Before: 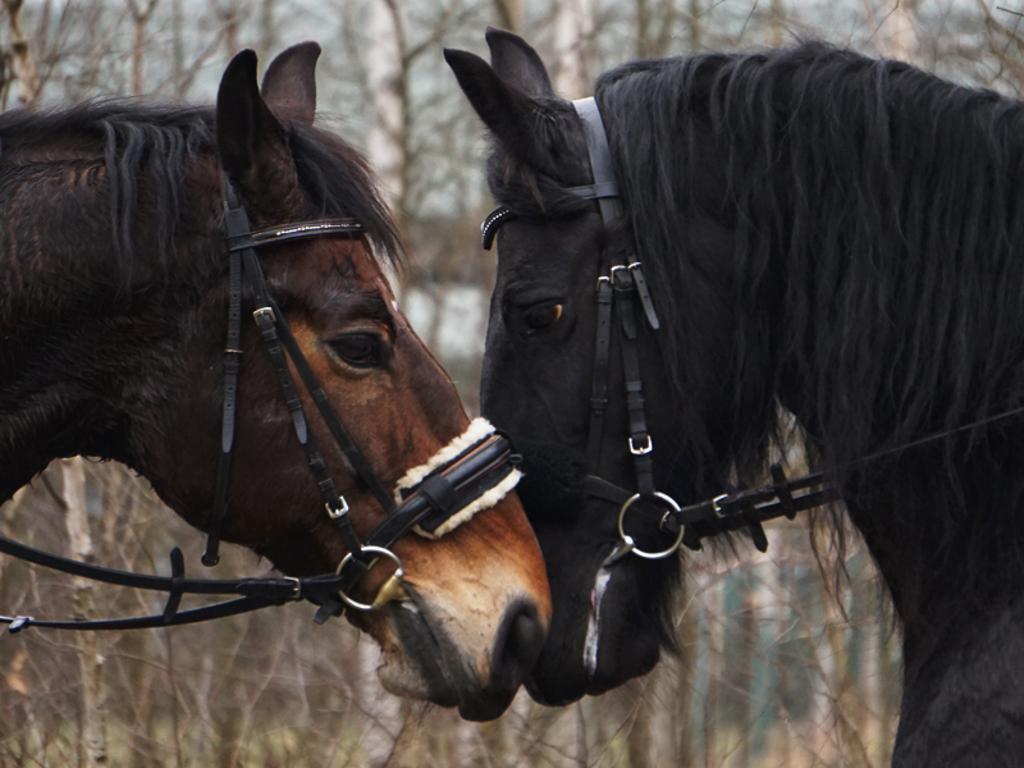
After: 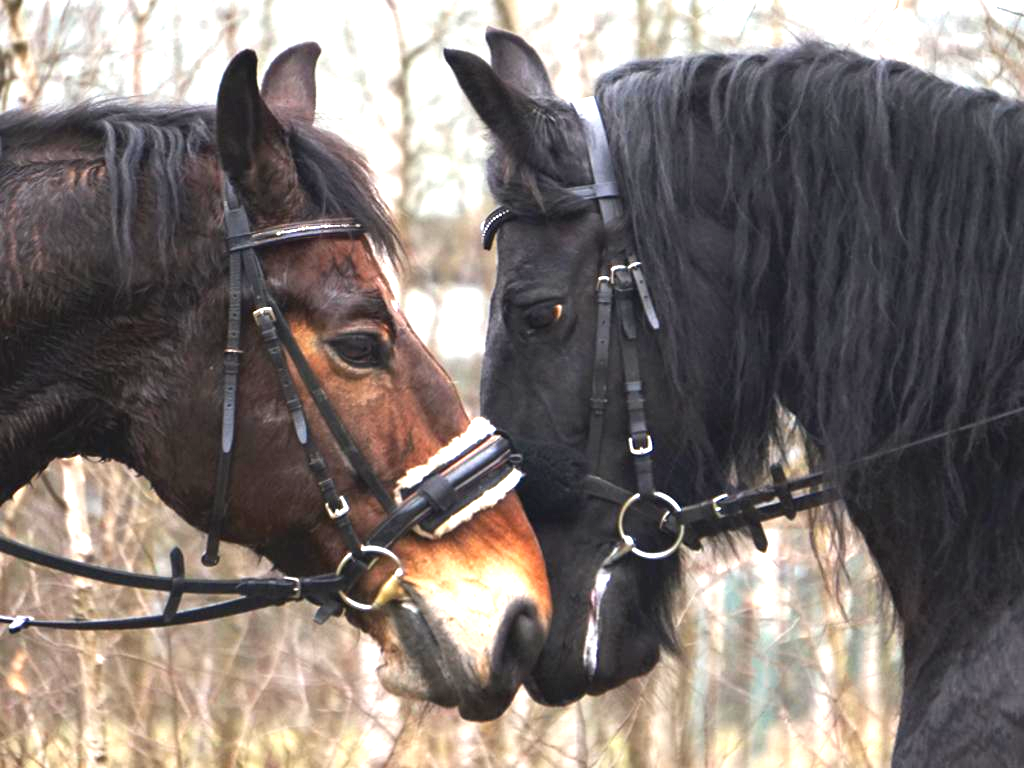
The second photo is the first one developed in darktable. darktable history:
exposure: black level correction 0, exposure 1.878 EV, compensate highlight preservation false
